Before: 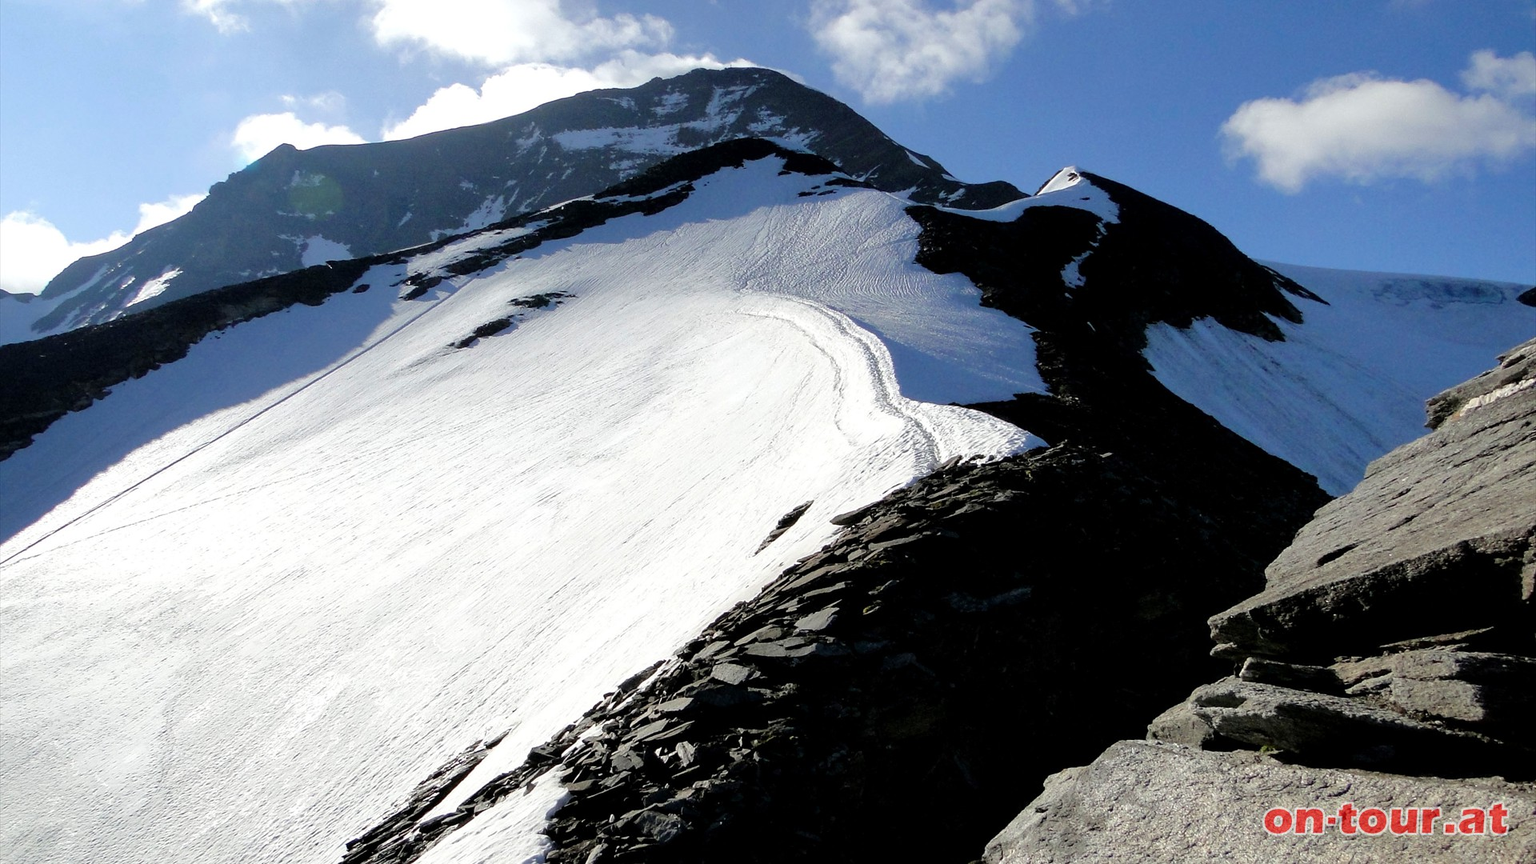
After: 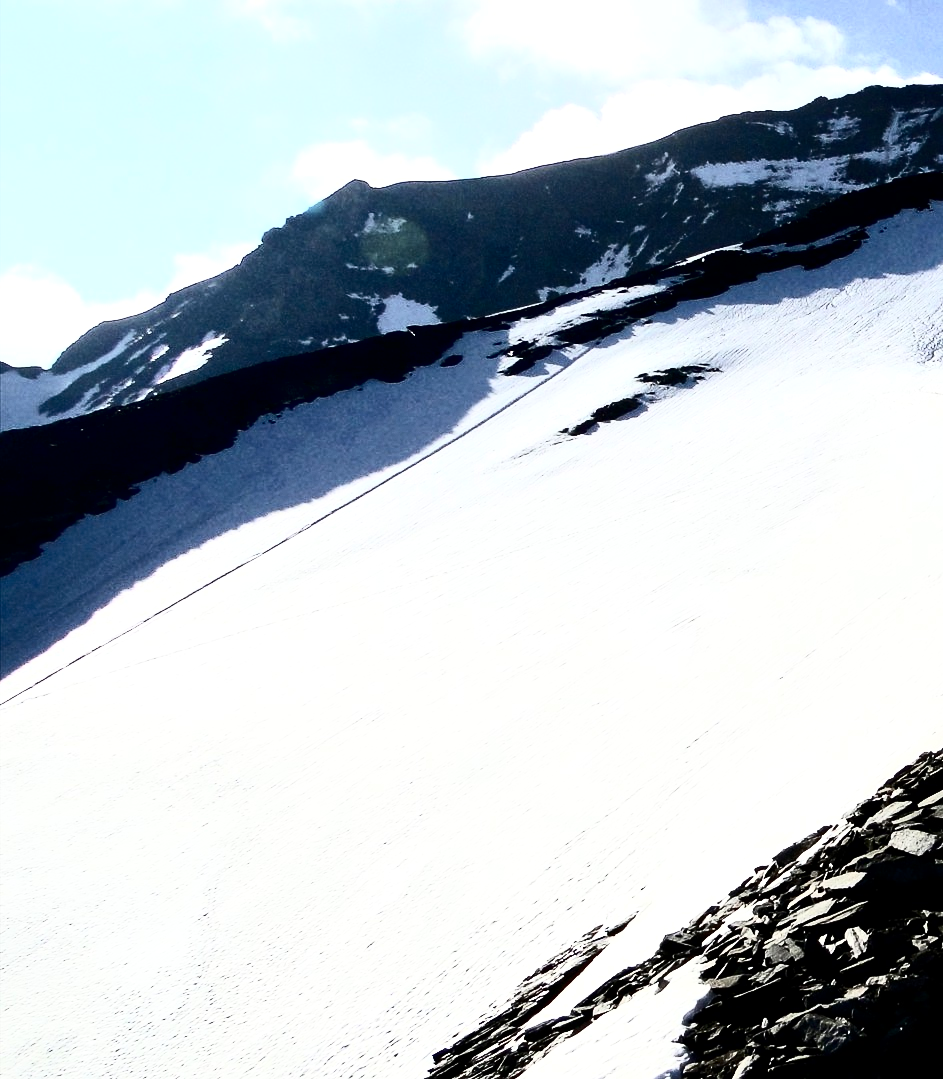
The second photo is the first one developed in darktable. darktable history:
contrast brightness saturation: contrast 0.93, brightness 0.2
crop and rotate: left 0%, top 0%, right 50.845%
local contrast: mode bilateral grid, contrast 20, coarseness 50, detail 161%, midtone range 0.2
